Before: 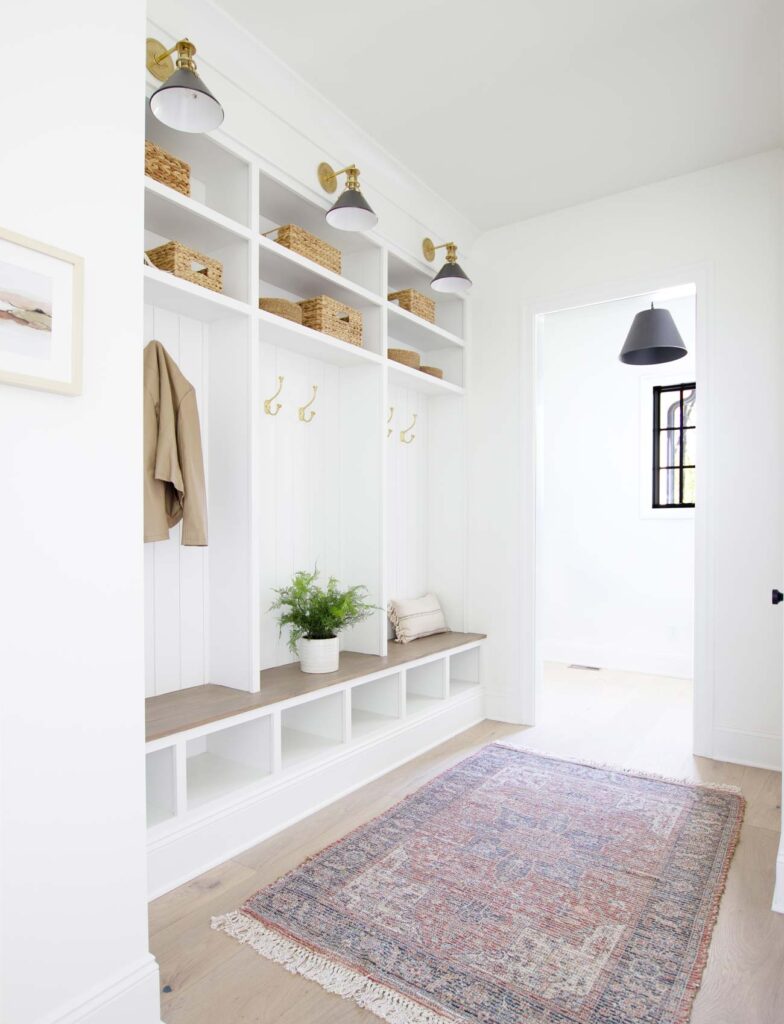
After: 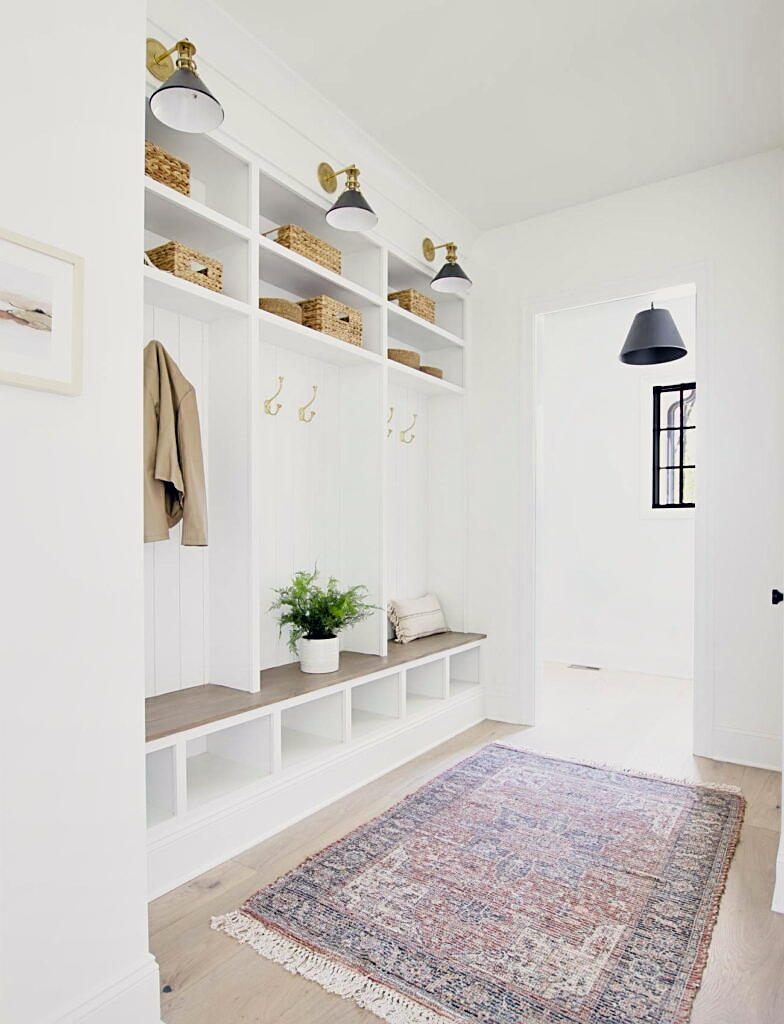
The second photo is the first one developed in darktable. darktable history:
local contrast: mode bilateral grid, contrast 19, coarseness 50, detail 149%, midtone range 0.2
contrast brightness saturation: contrast 0.044, saturation 0.065
color correction: highlights a* 0.359, highlights b* 2.73, shadows a* -1.29, shadows b* -4.34
filmic rgb: black relative exposure -5.02 EV, white relative exposure 3.95 EV, hardness 2.89, contrast 1.297
sharpen: on, module defaults
